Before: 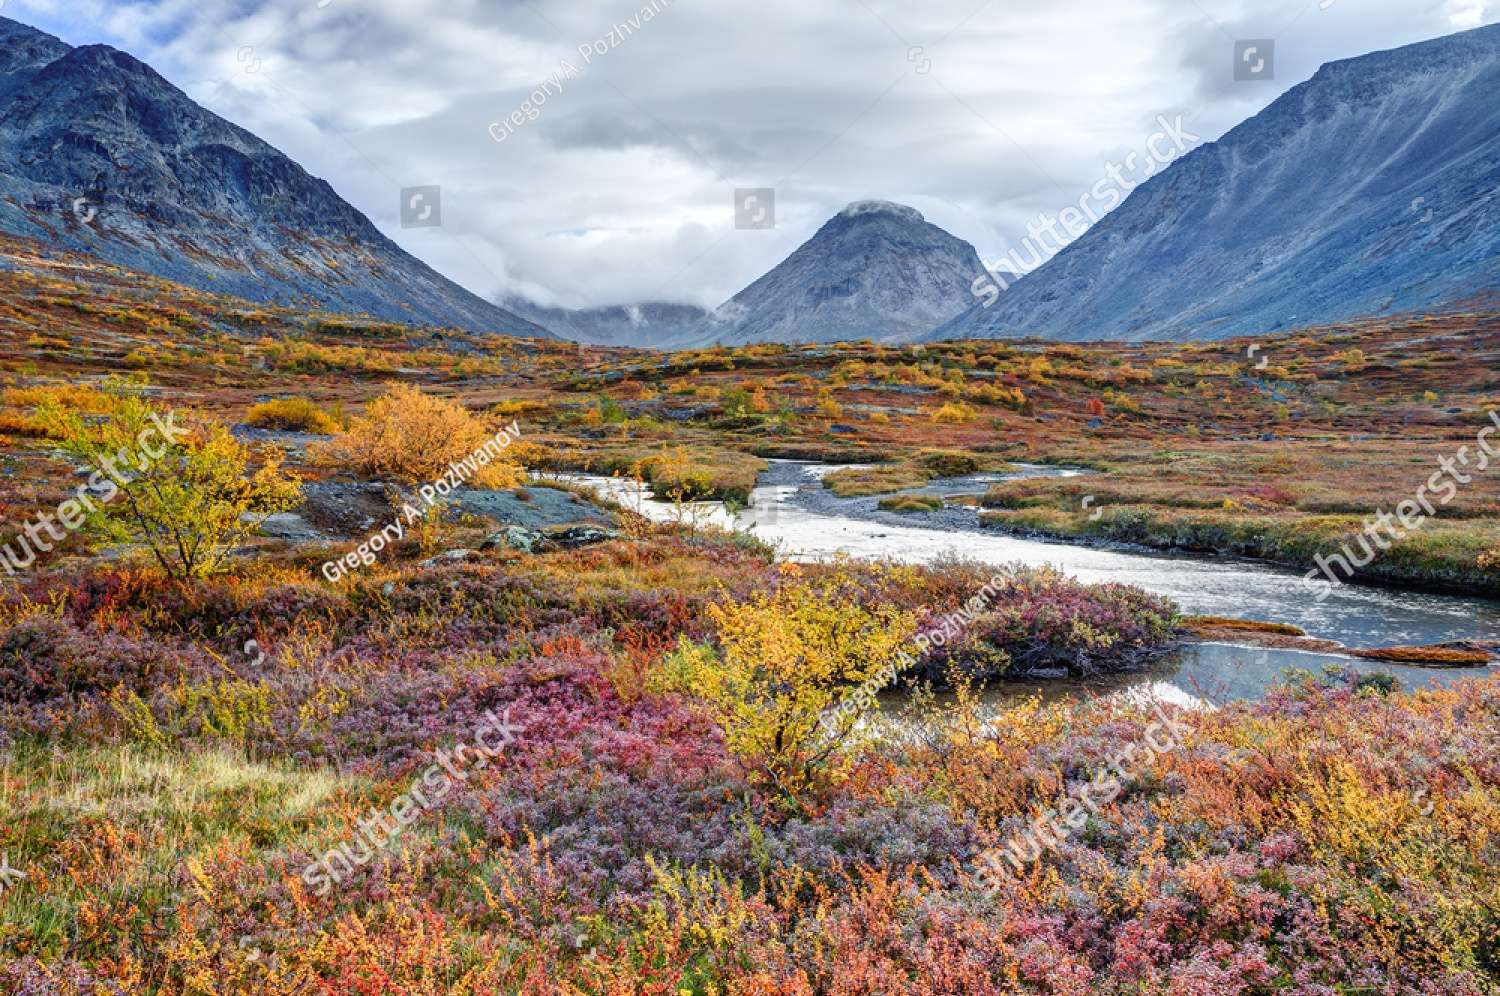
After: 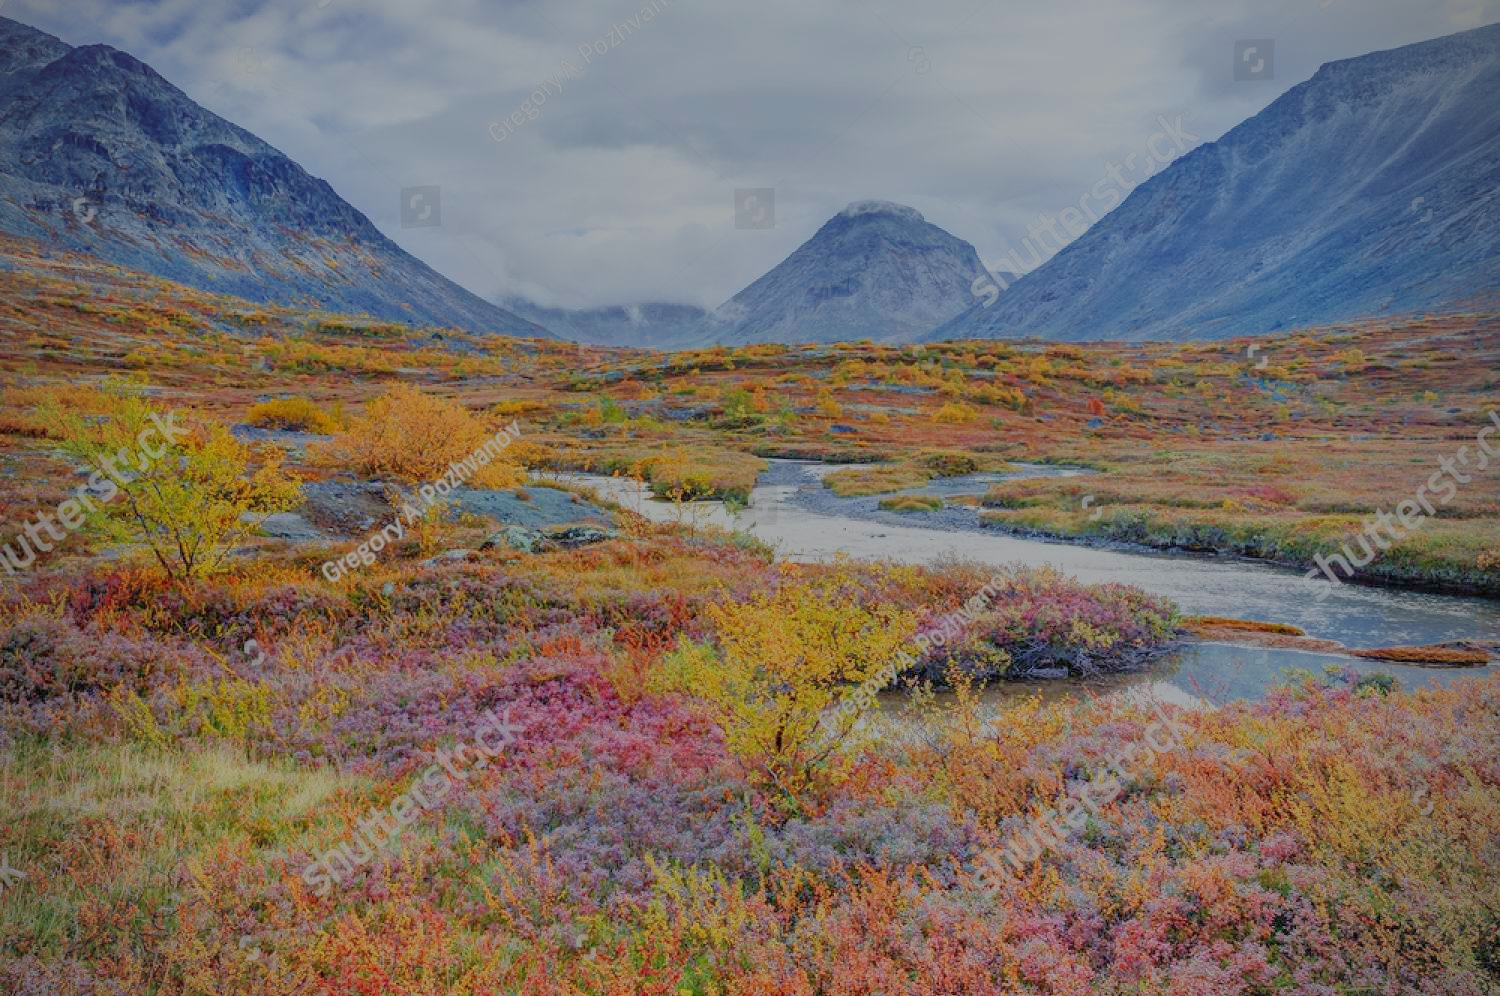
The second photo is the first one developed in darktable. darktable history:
white balance: red 0.986, blue 1.01
filmic rgb: black relative exposure -14 EV, white relative exposure 8 EV, threshold 3 EV, hardness 3.74, latitude 50%, contrast 0.5, color science v5 (2021), contrast in shadows safe, contrast in highlights safe, enable highlight reconstruction true
vignetting: on, module defaults
